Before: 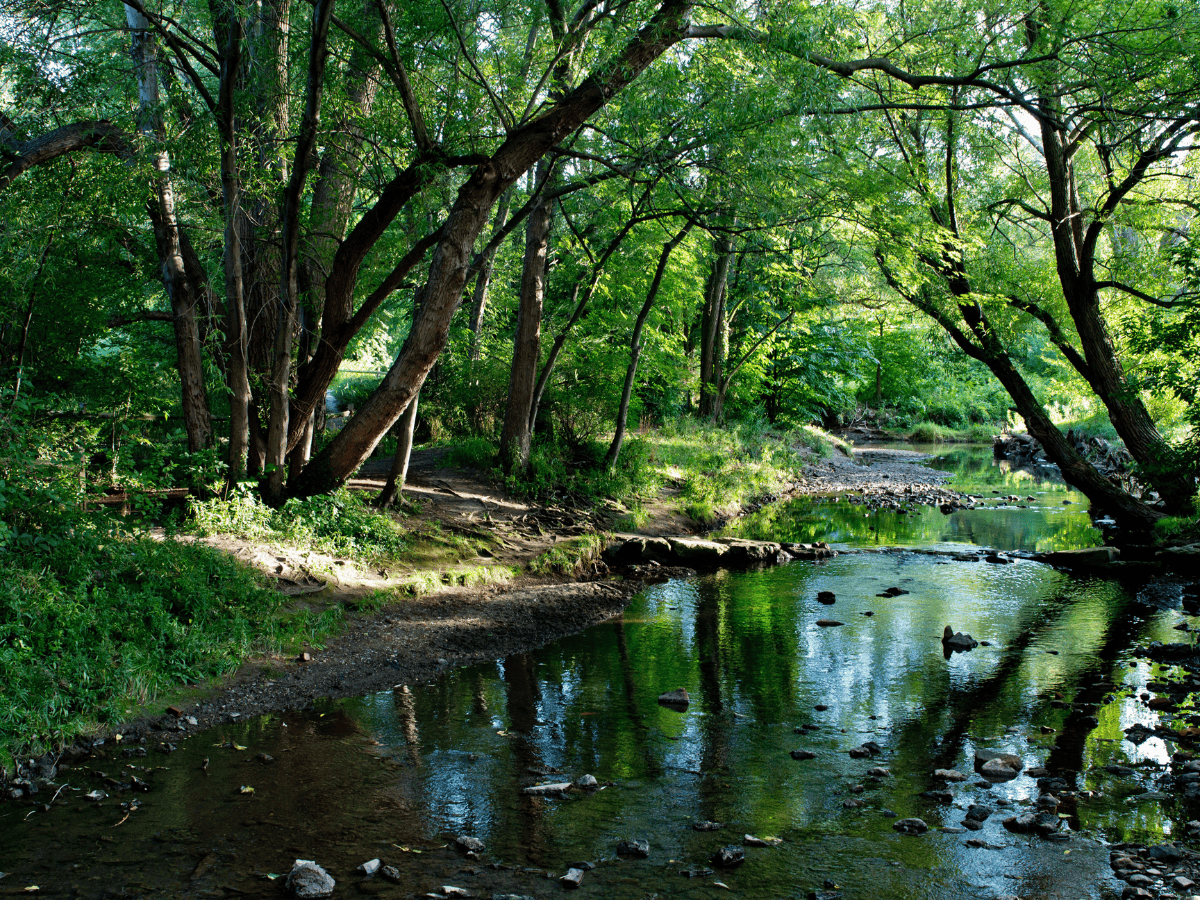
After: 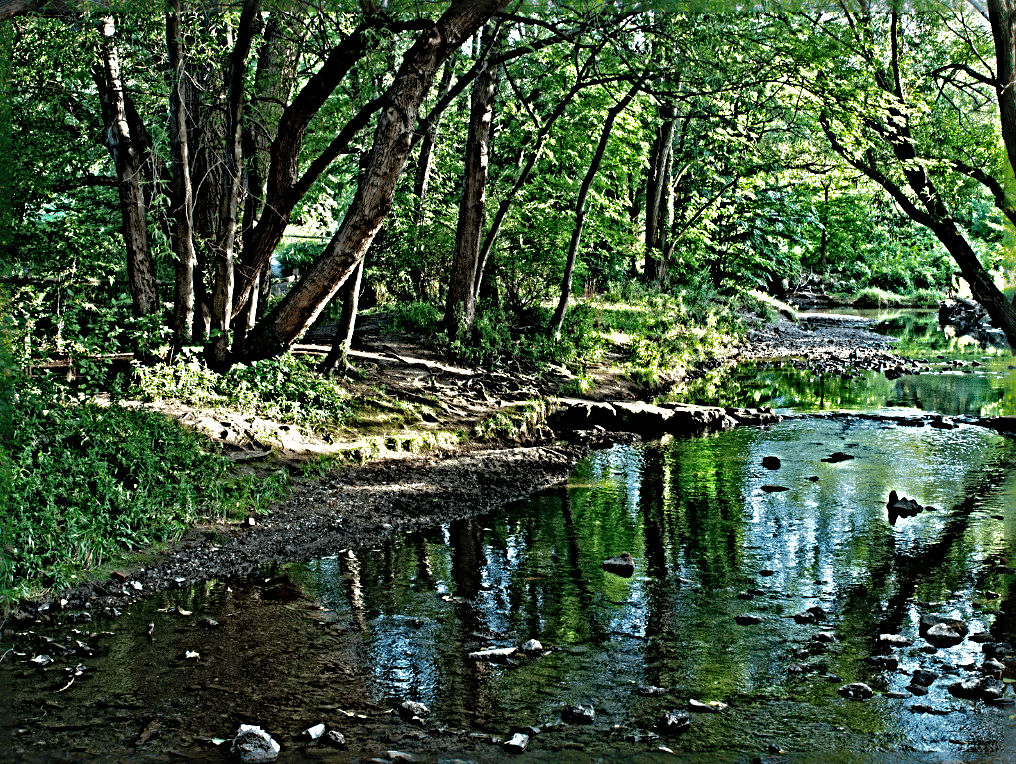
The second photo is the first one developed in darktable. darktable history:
sharpen: radius 6.289, amount 1.792, threshold 0.242
shadows and highlights: shadows 39.7, highlights -59.78
crop and rotate: left 4.594%, top 15.097%, right 10.709%
